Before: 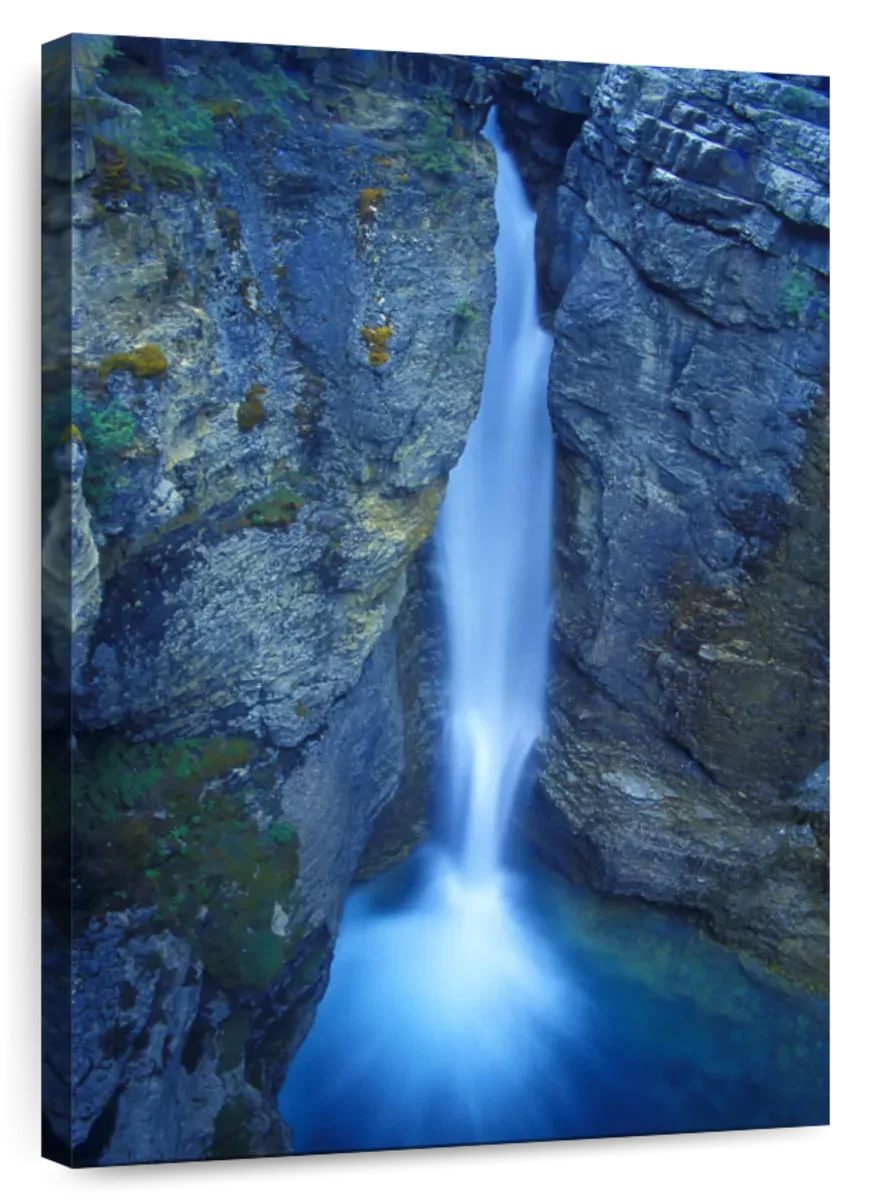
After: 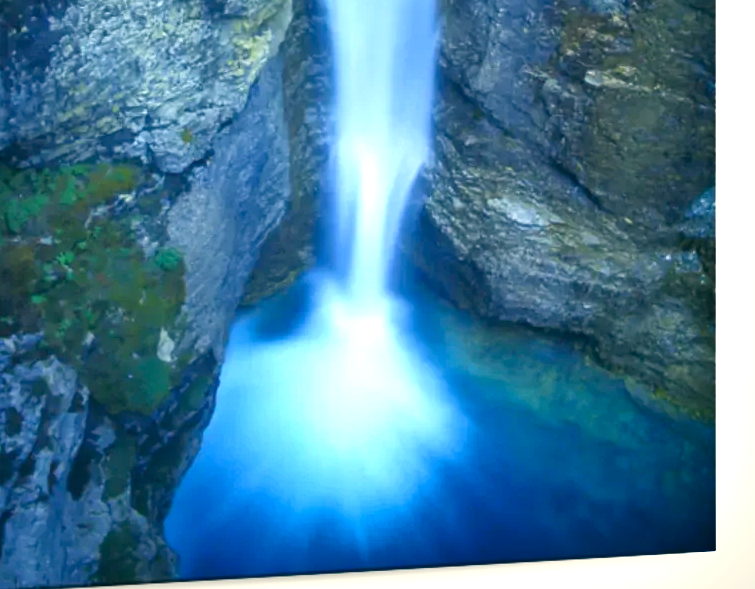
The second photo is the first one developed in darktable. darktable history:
color correction: highlights a* -0.369, highlights b* 9.16, shadows a* -9.15, shadows b* 0.523
exposure: exposure 0.805 EV, compensate highlight preservation false
shadows and highlights: highlights color adjustment 32.91%, soften with gaussian
contrast brightness saturation: contrast 0.099, brightness 0.03, saturation 0.094
crop and rotate: left 13.267%, top 47.912%, bottom 2.927%
